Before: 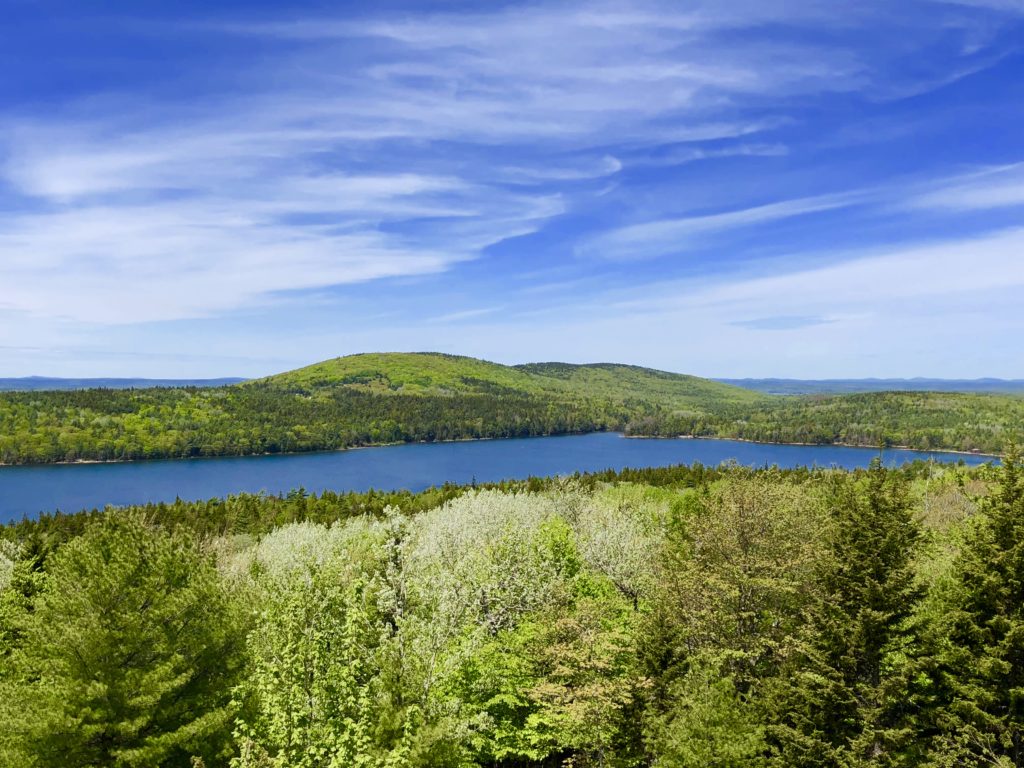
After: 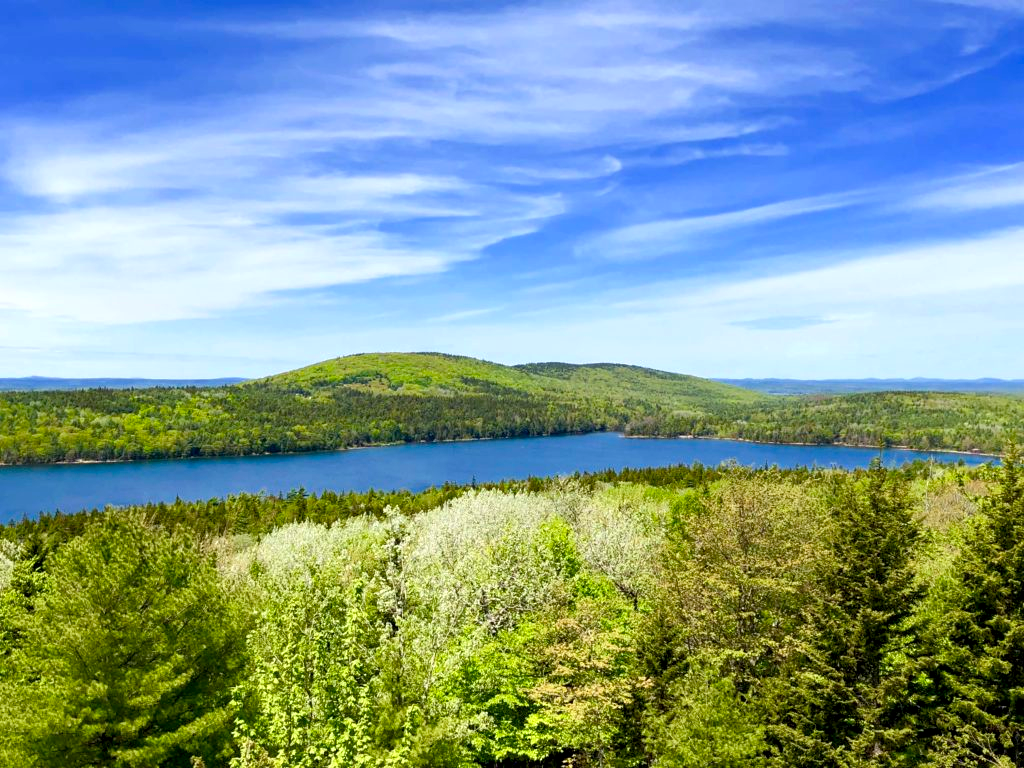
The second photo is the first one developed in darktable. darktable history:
exposure: black level correction 0.003, exposure 0.383 EV, compensate highlight preservation false
contrast equalizer: octaves 7, y [[0.515 ×6], [0.507 ×6], [0.425 ×6], [0 ×6], [0 ×6]]
